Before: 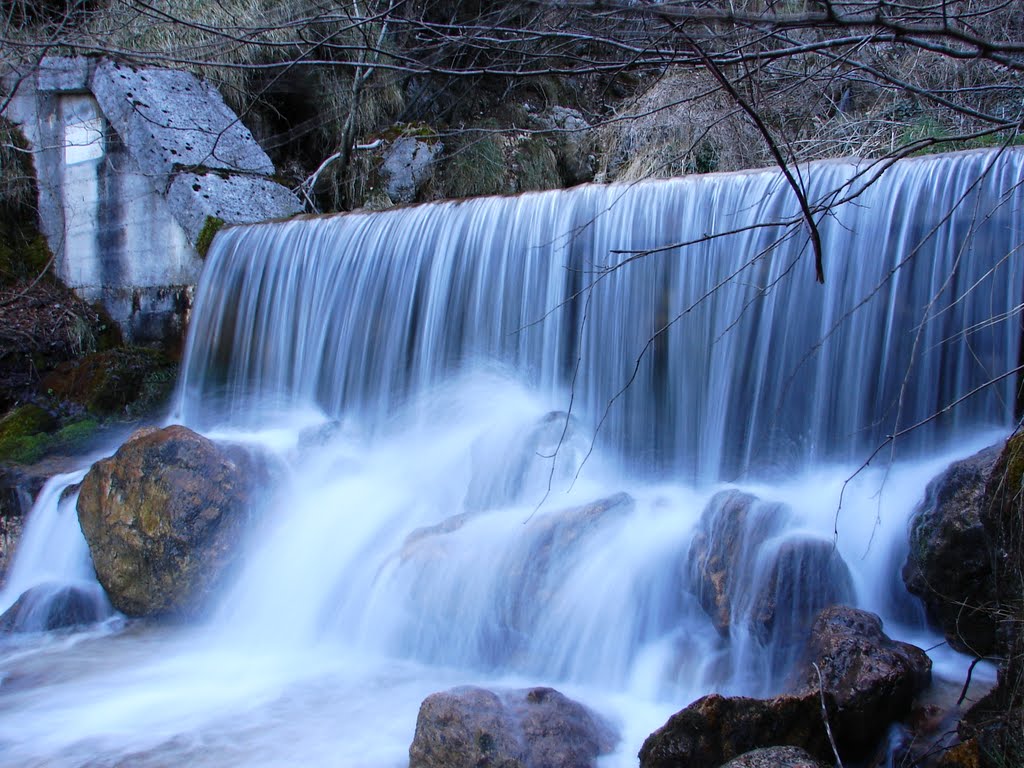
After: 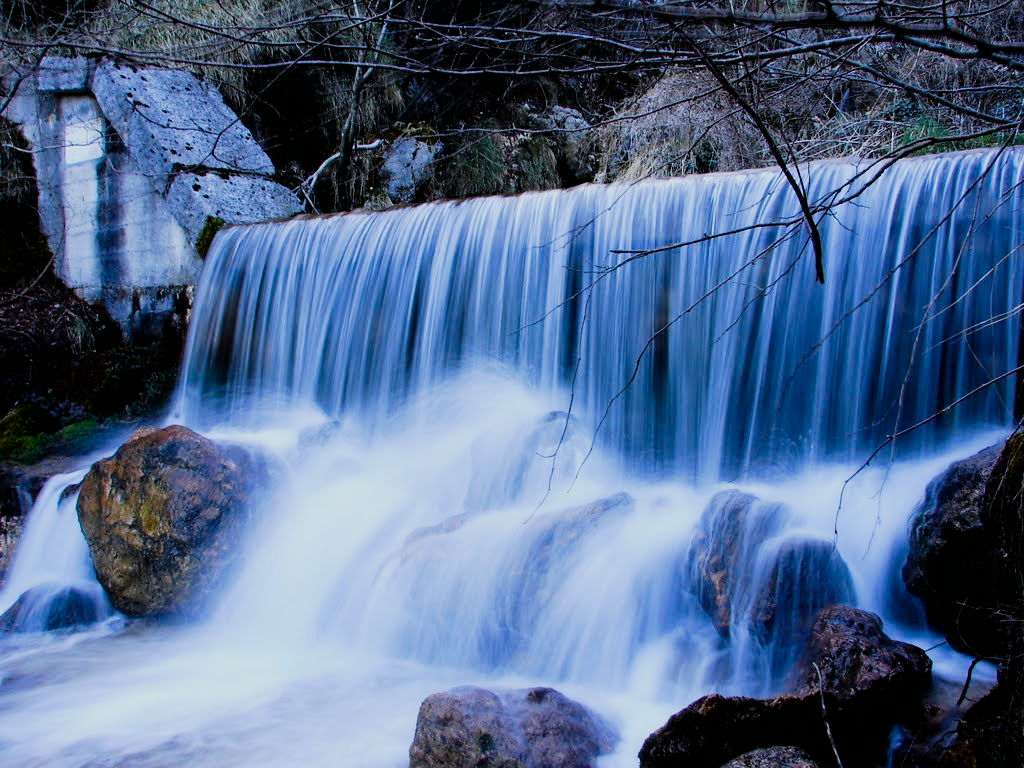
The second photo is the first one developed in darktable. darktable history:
filmic rgb: black relative exposure -5.01 EV, white relative exposure 3.97 EV, threshold 2.96 EV, hardness 2.9, contrast 1.297, highlights saturation mix -29.05%, enable highlight reconstruction true
color balance rgb: perceptual saturation grading › global saturation 45.056%, perceptual saturation grading › highlights -49.577%, perceptual saturation grading › shadows 29.992%, global vibrance 20%
